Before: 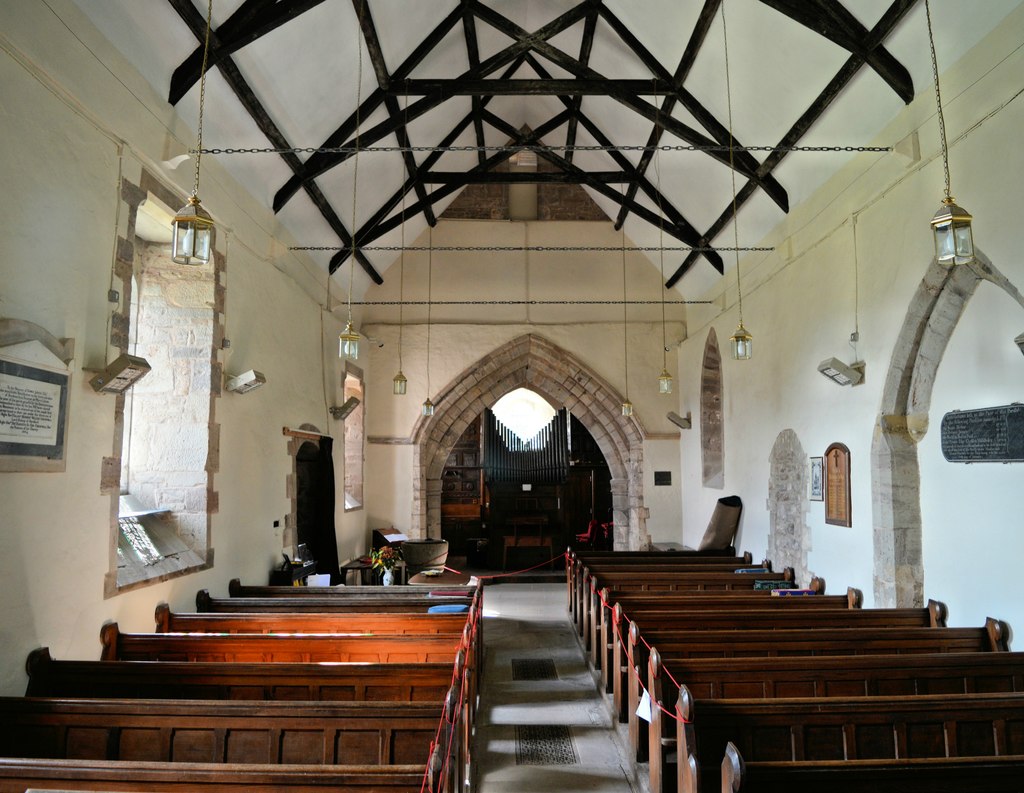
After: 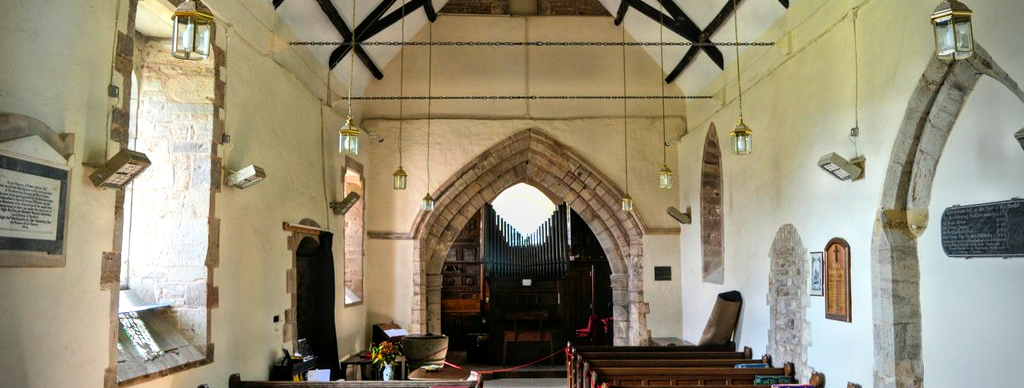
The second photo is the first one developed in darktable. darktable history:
local contrast: on, module defaults
shadows and highlights: shadows 0.707, highlights 39.86
crop and rotate: top 25.945%, bottom 25.084%
vignetting: brightness -0.624, saturation -0.681, center (-0.056, -0.353)
velvia: on, module defaults
color balance rgb: highlights gain › luminance 15.004%, perceptual saturation grading › global saturation 25.175%
tone equalizer: edges refinement/feathering 500, mask exposure compensation -1.57 EV, preserve details guided filter
